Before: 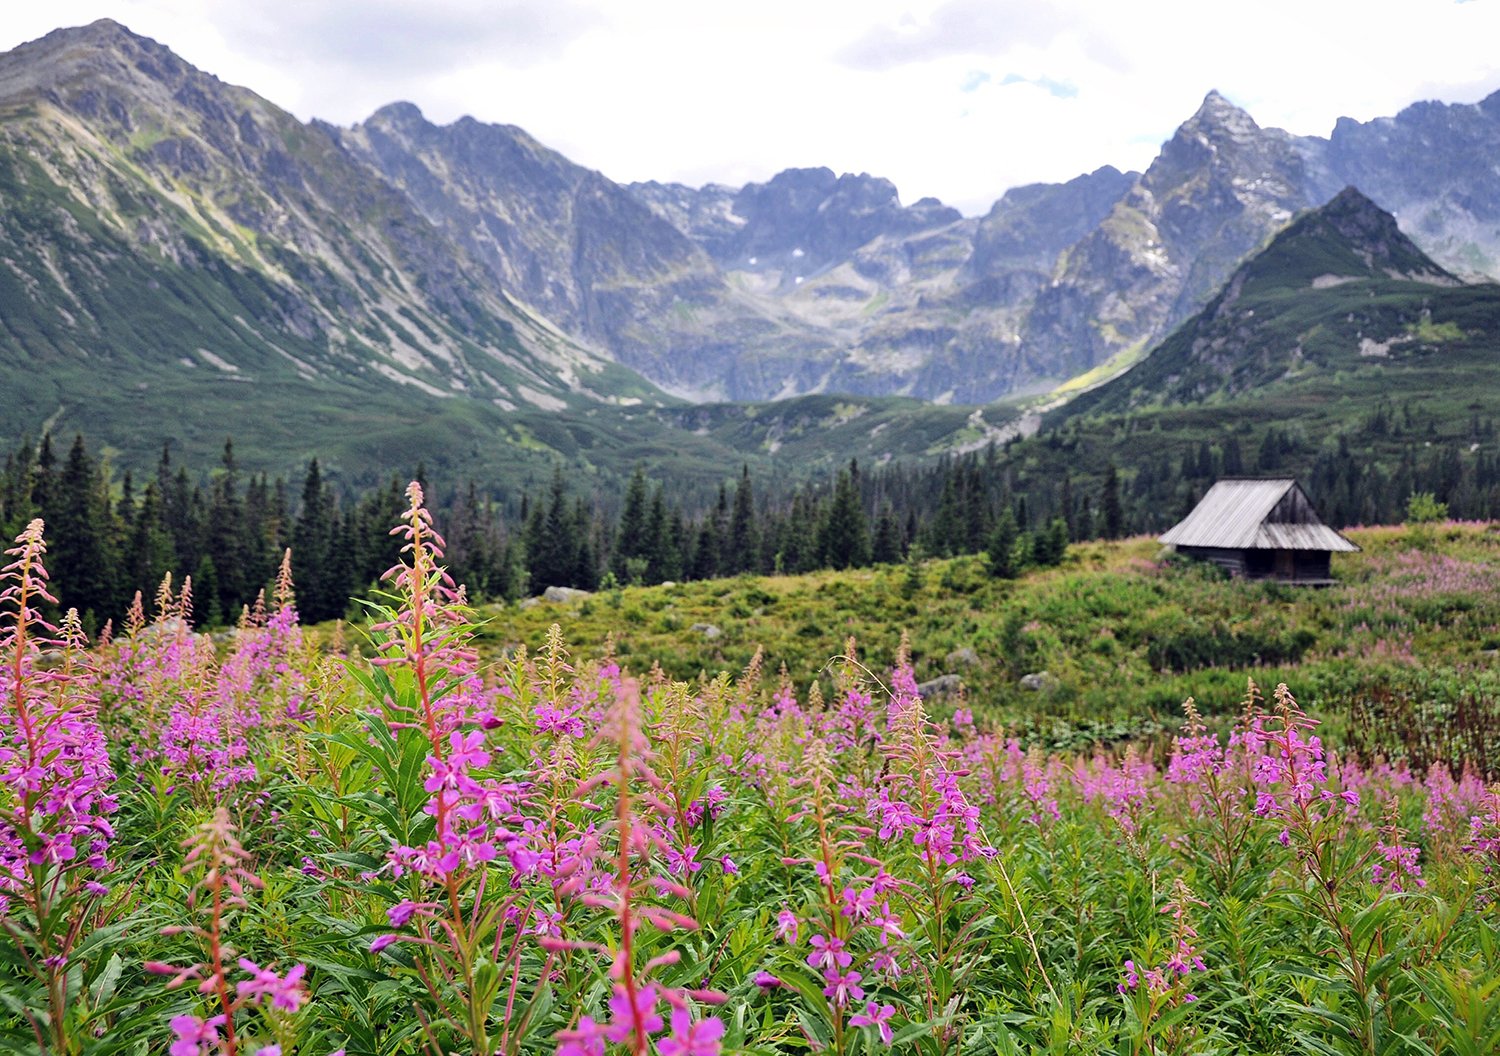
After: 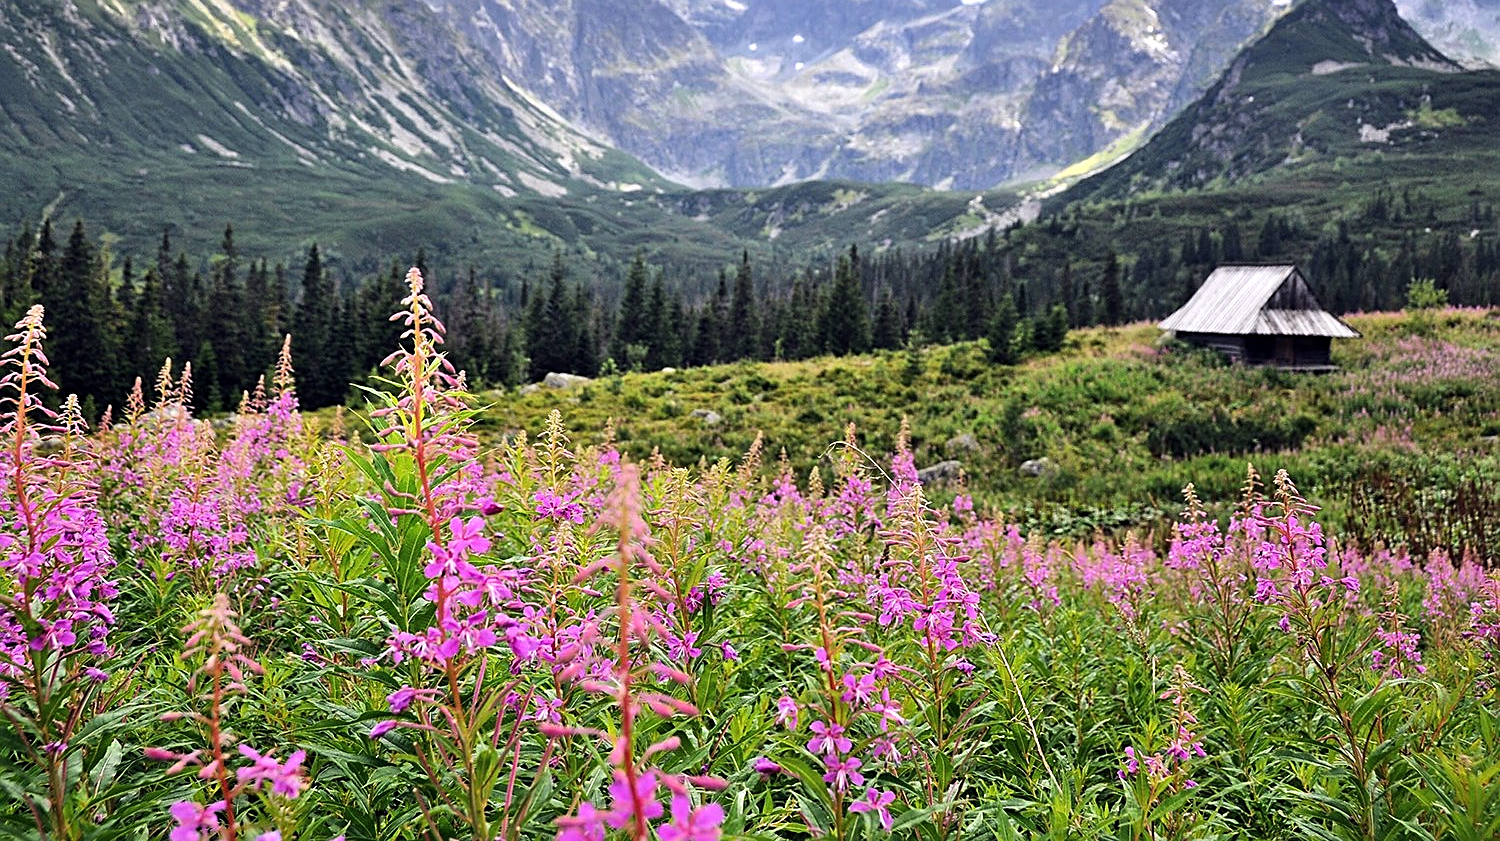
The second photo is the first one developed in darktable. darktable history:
crop and rotate: top 20.332%
tone equalizer: -8 EV -0.413 EV, -7 EV -0.356 EV, -6 EV -0.348 EV, -5 EV -0.222 EV, -3 EV 0.191 EV, -2 EV 0.322 EV, -1 EV 0.404 EV, +0 EV 0.43 EV, edges refinement/feathering 500, mask exposure compensation -1.57 EV, preserve details no
sharpen: on, module defaults
levels: levels [0, 0.51, 1]
